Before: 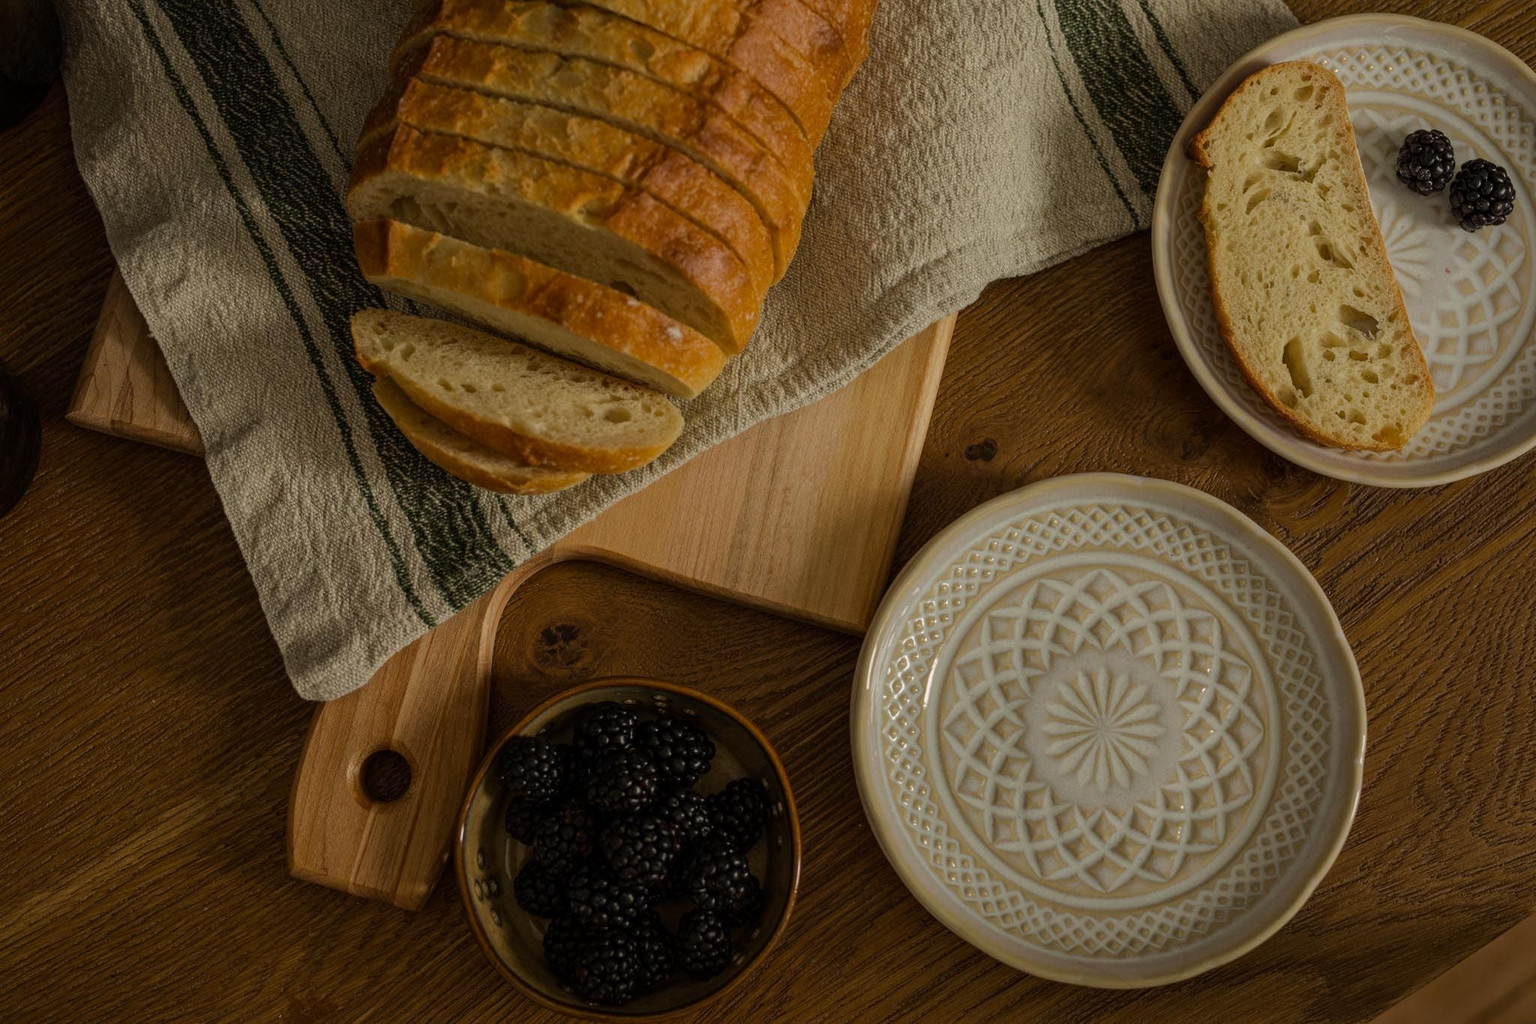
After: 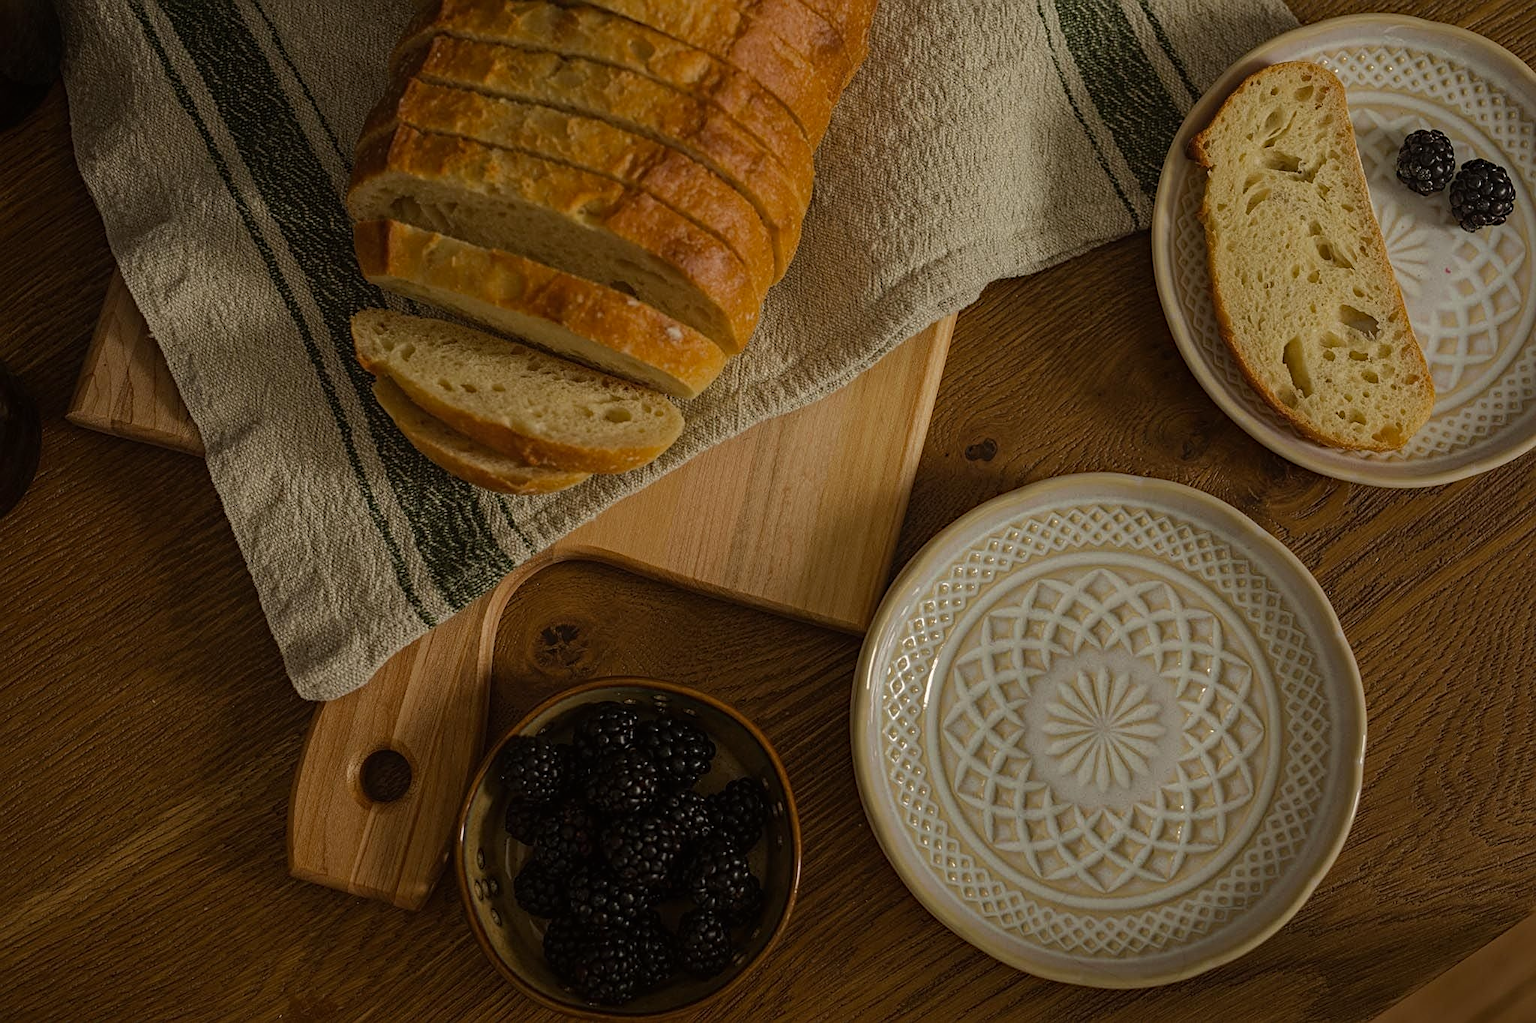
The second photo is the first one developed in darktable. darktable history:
haze removal: compatibility mode true
sharpen: amount 0.498
contrast equalizer: octaves 7, y [[0.528, 0.548, 0.563, 0.562, 0.546, 0.526], [0.55 ×6], [0 ×6], [0 ×6], [0 ×6]], mix -0.368
